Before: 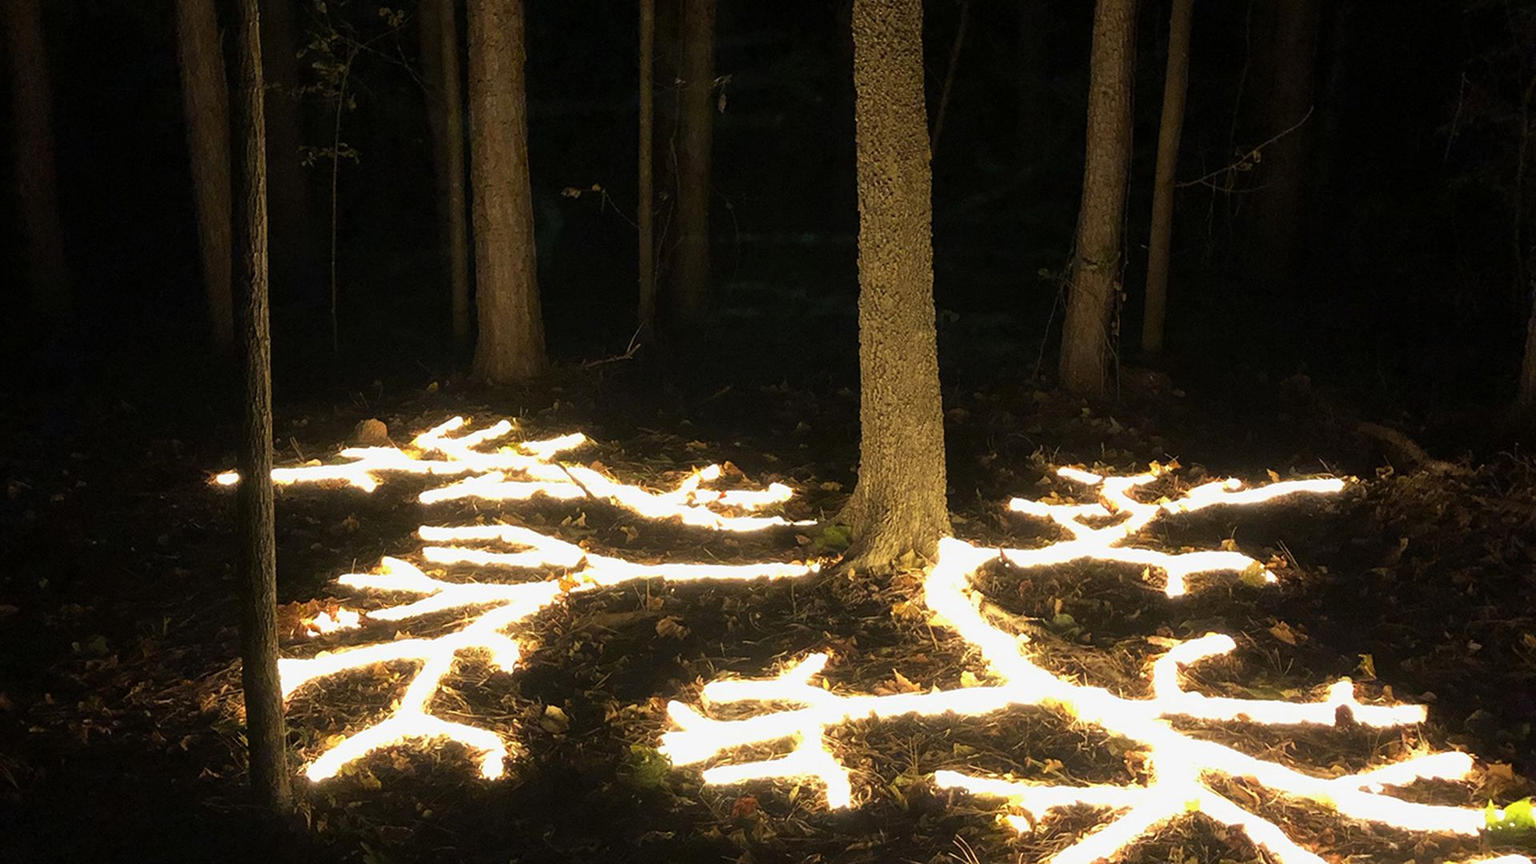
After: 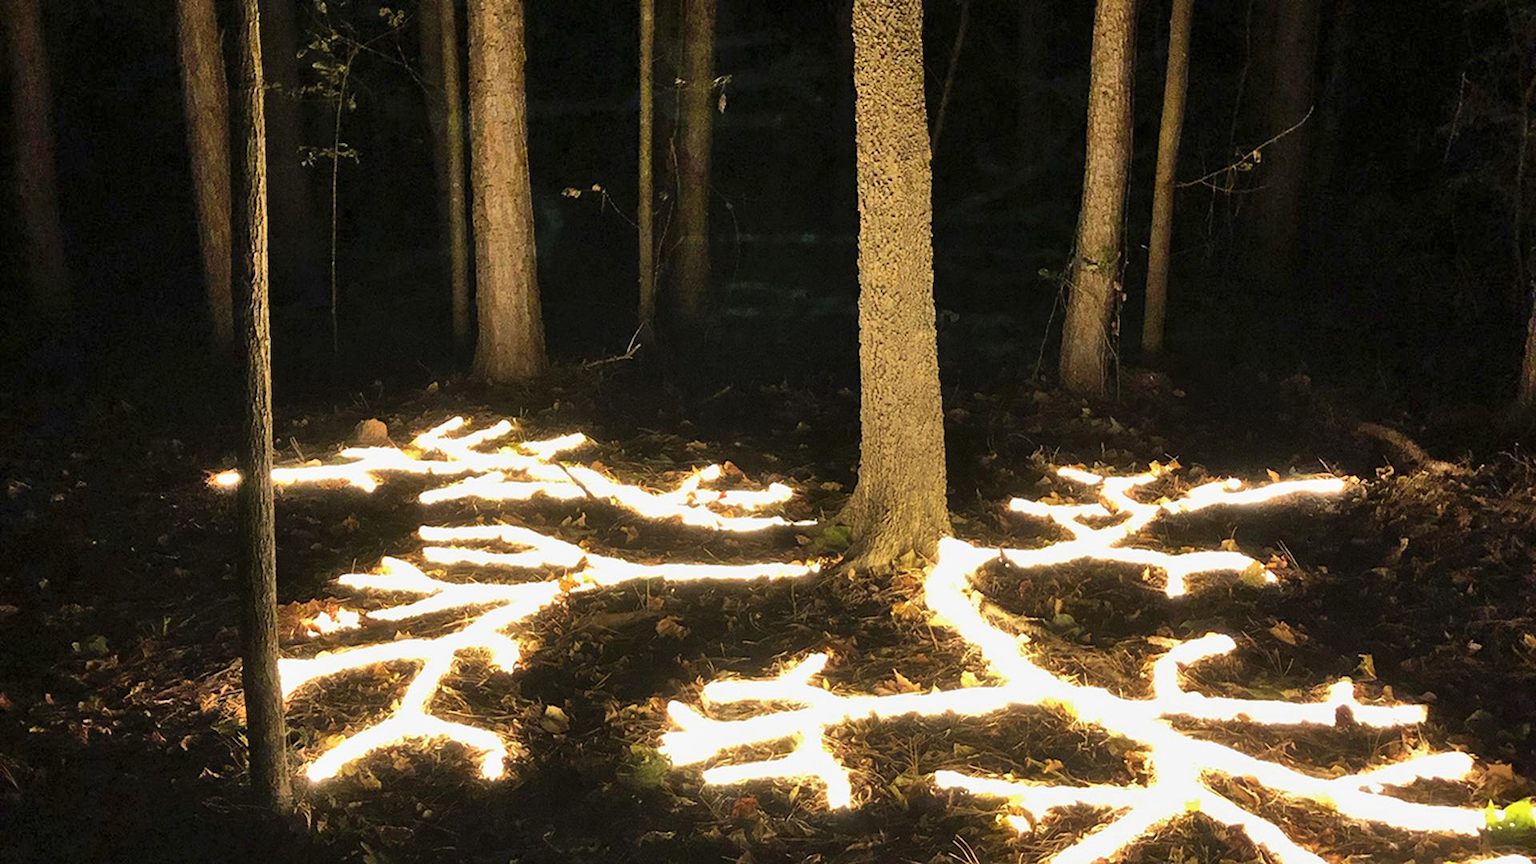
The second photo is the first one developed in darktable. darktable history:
shadows and highlights: shadows 59.76, highlights -60.4, soften with gaussian
